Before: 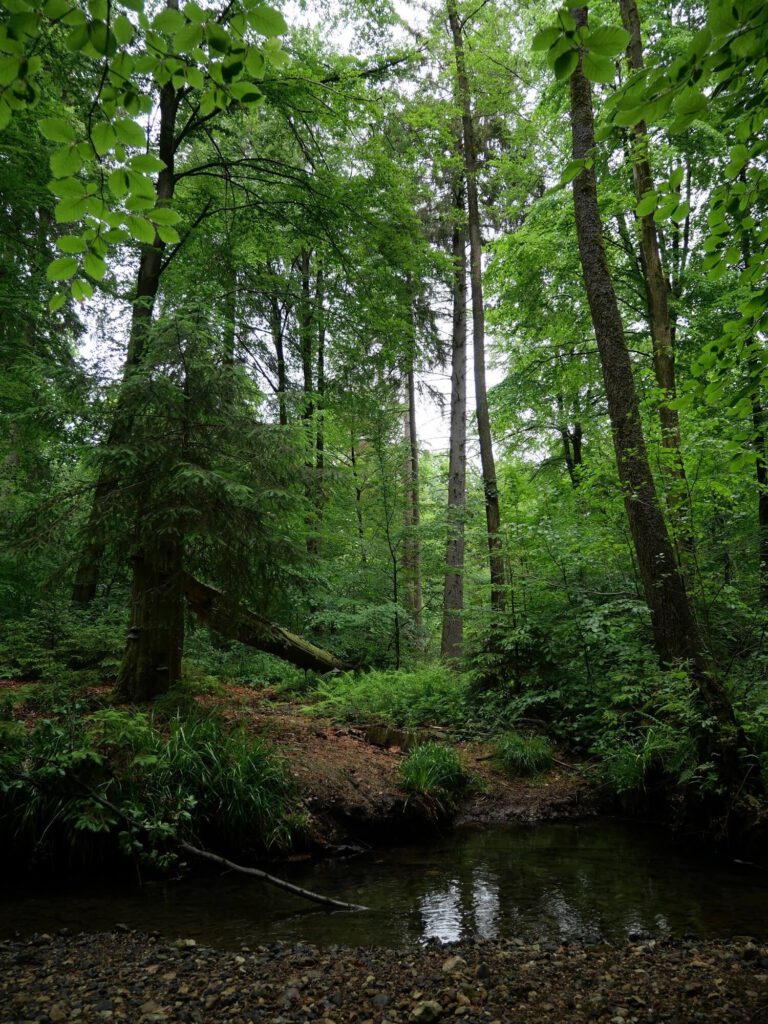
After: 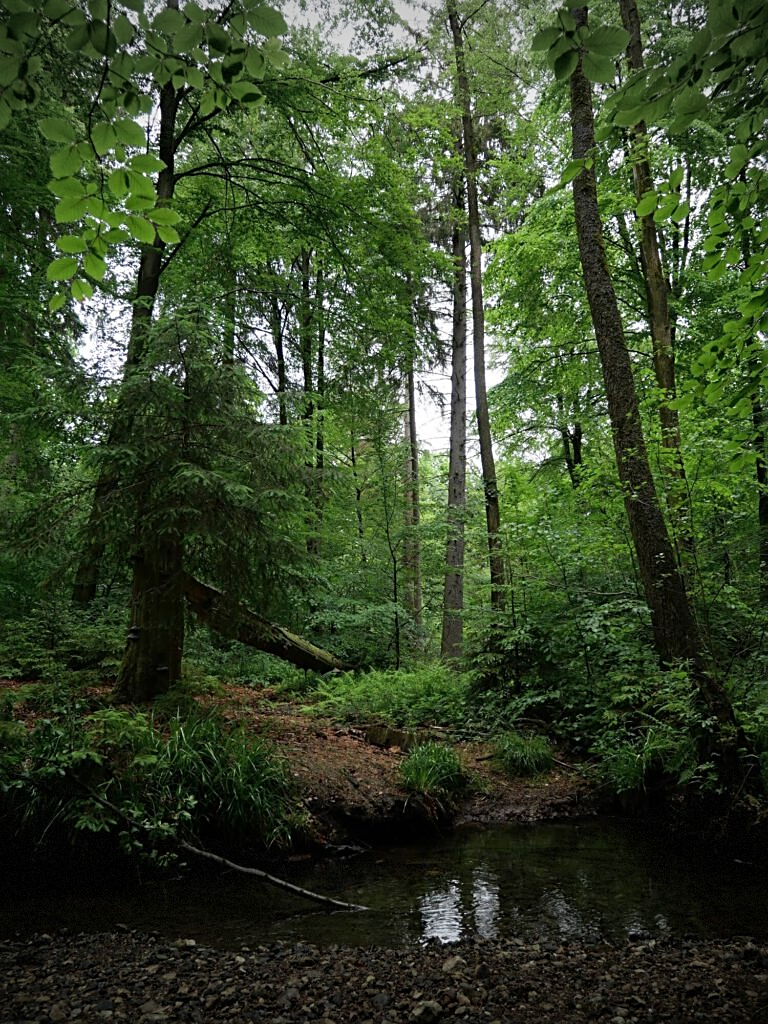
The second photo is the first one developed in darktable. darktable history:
contrast brightness saturation: saturation -0.05
sharpen: on, module defaults
vignetting: fall-off start 100%, brightness -0.406, saturation -0.3, width/height ratio 1.324, dithering 8-bit output, unbound false
